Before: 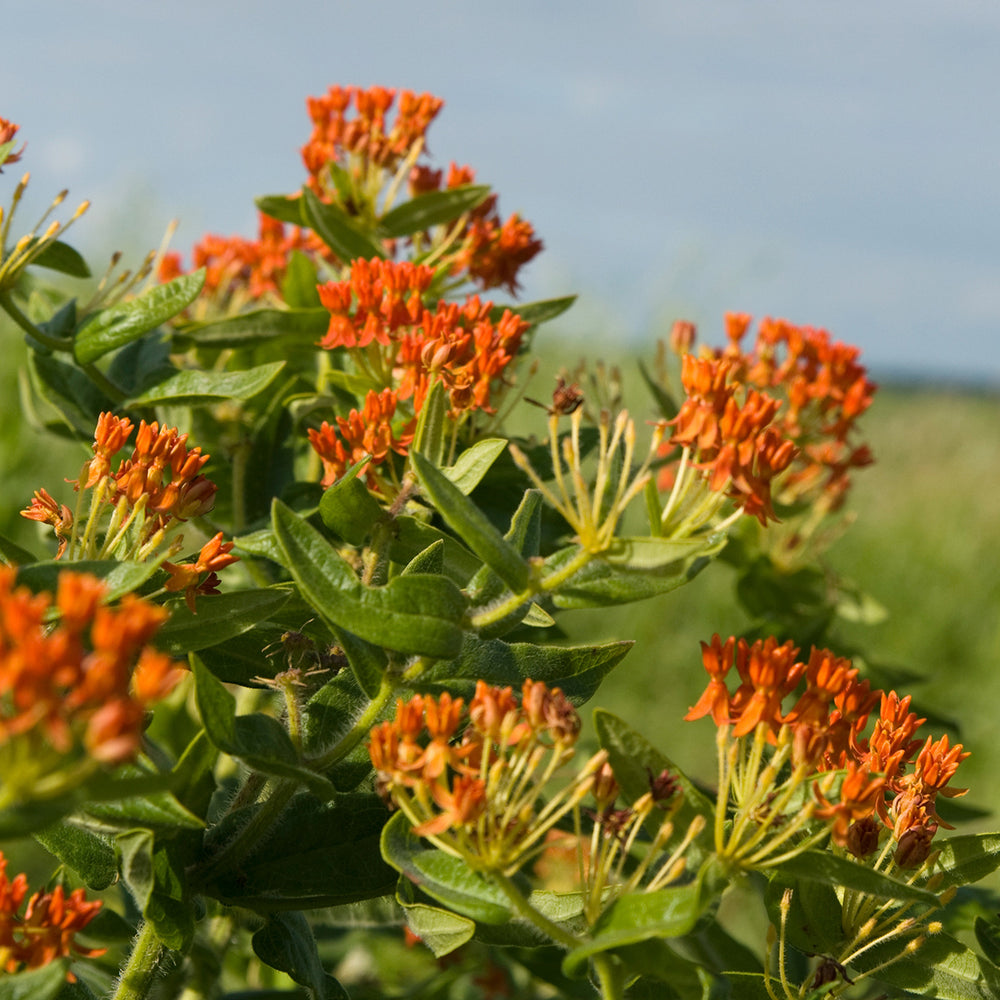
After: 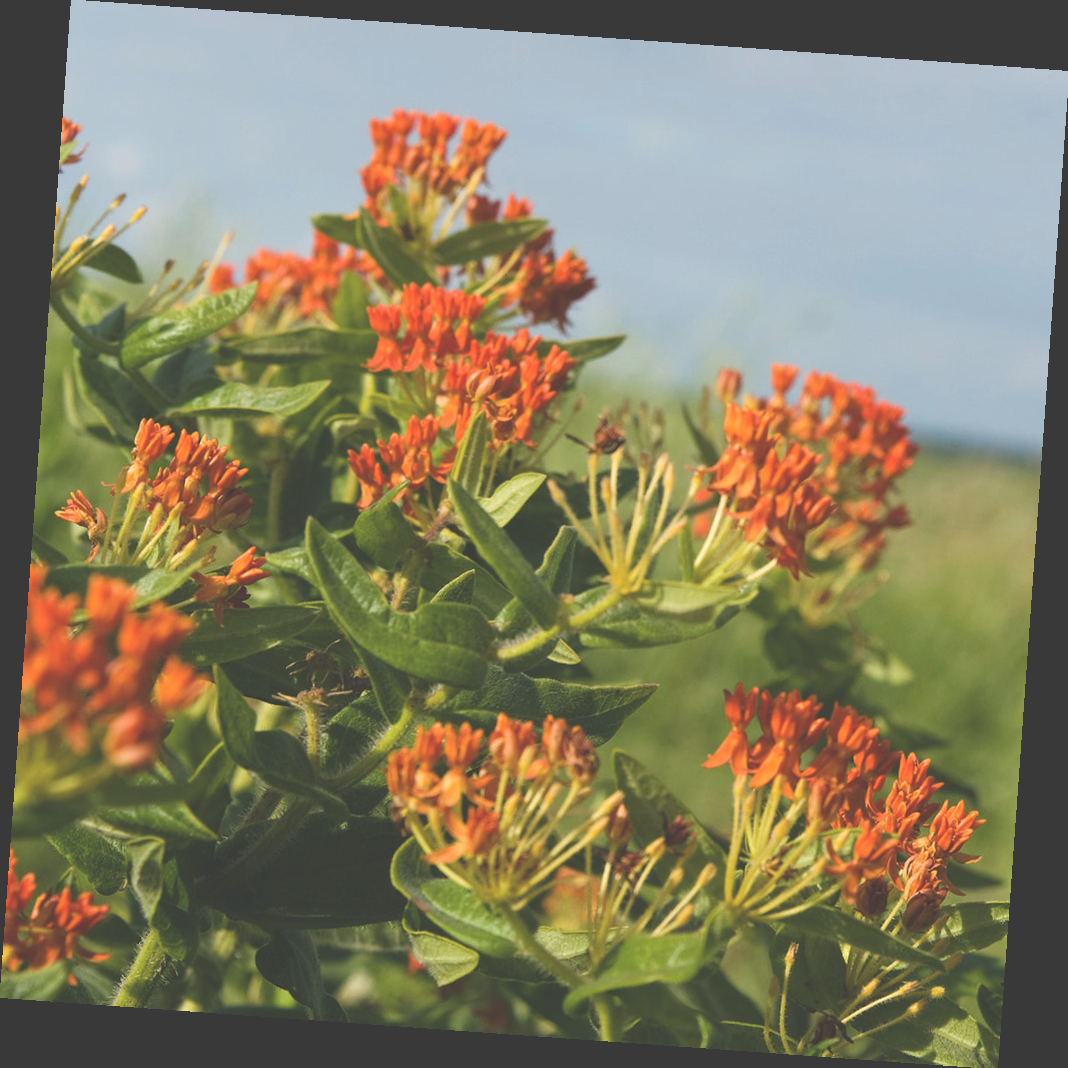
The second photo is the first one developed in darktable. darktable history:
rotate and perspective: rotation 4.1°, automatic cropping off
exposure: black level correction -0.041, exposure 0.064 EV, compensate highlight preservation false
